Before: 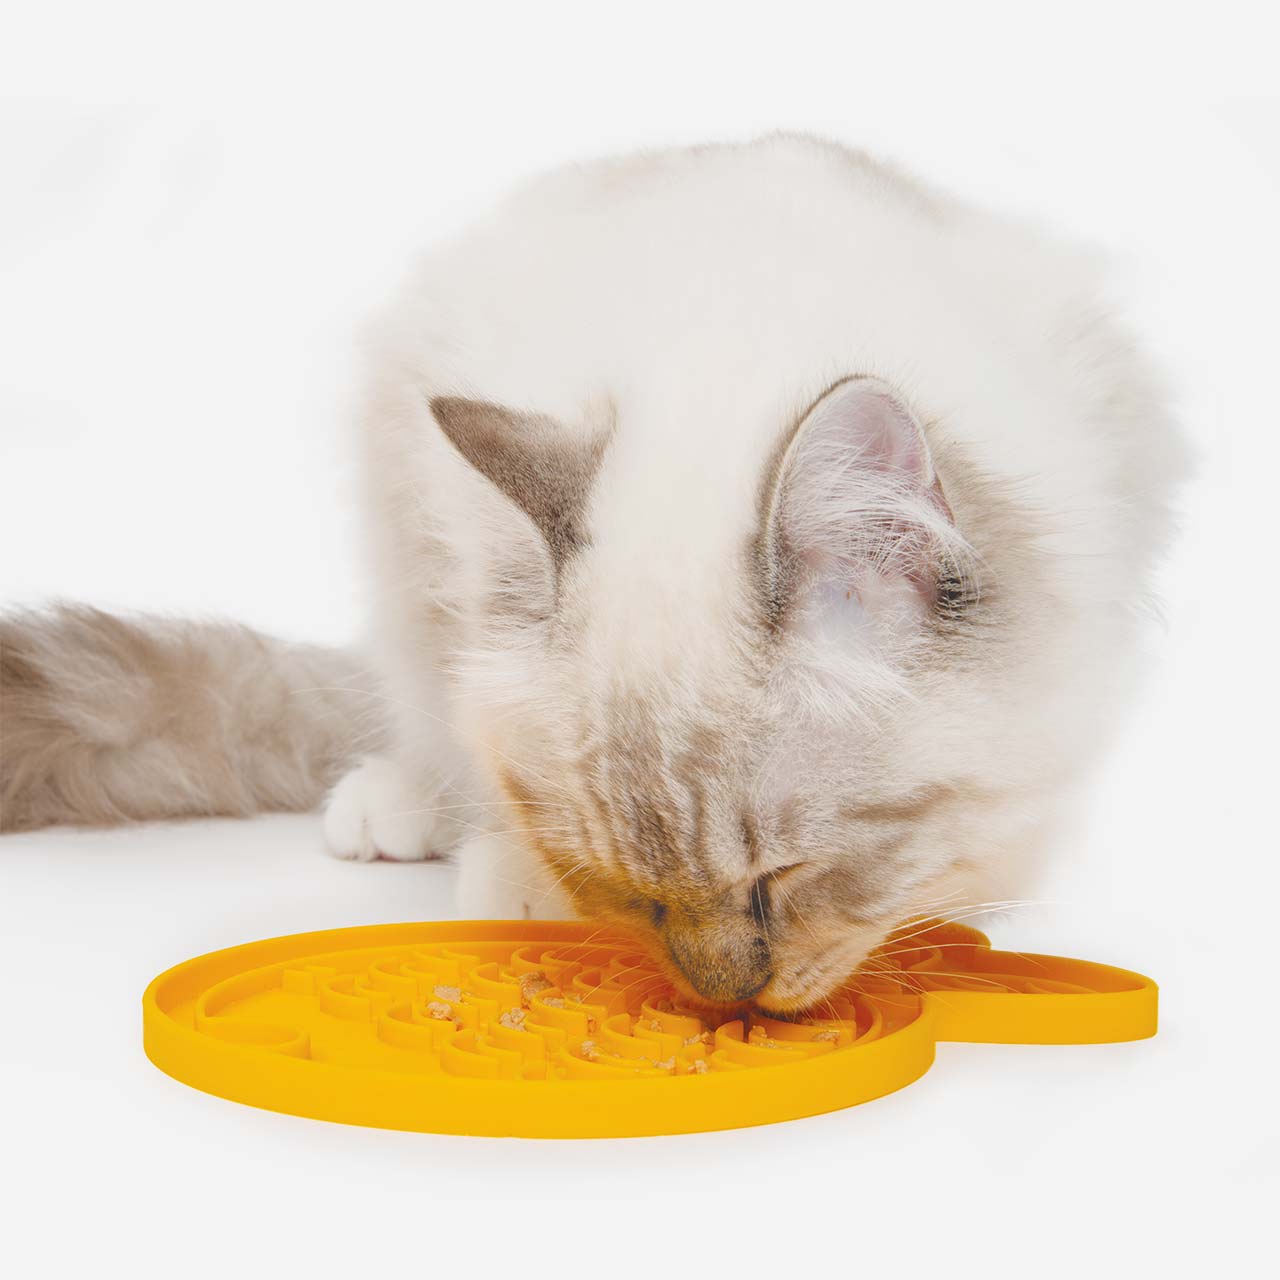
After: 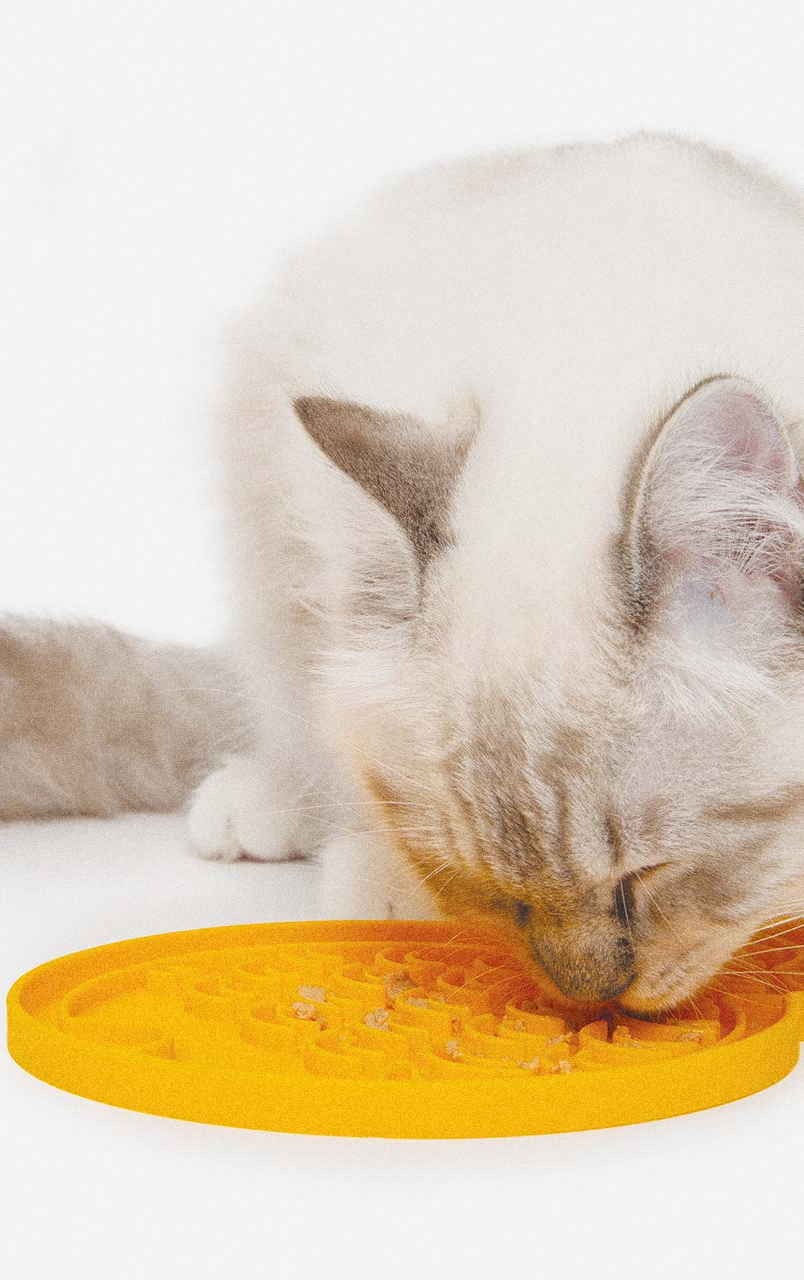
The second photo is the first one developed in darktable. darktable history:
crop: left 10.644%, right 26.528%
grain: coarseness 0.09 ISO, strength 40%
